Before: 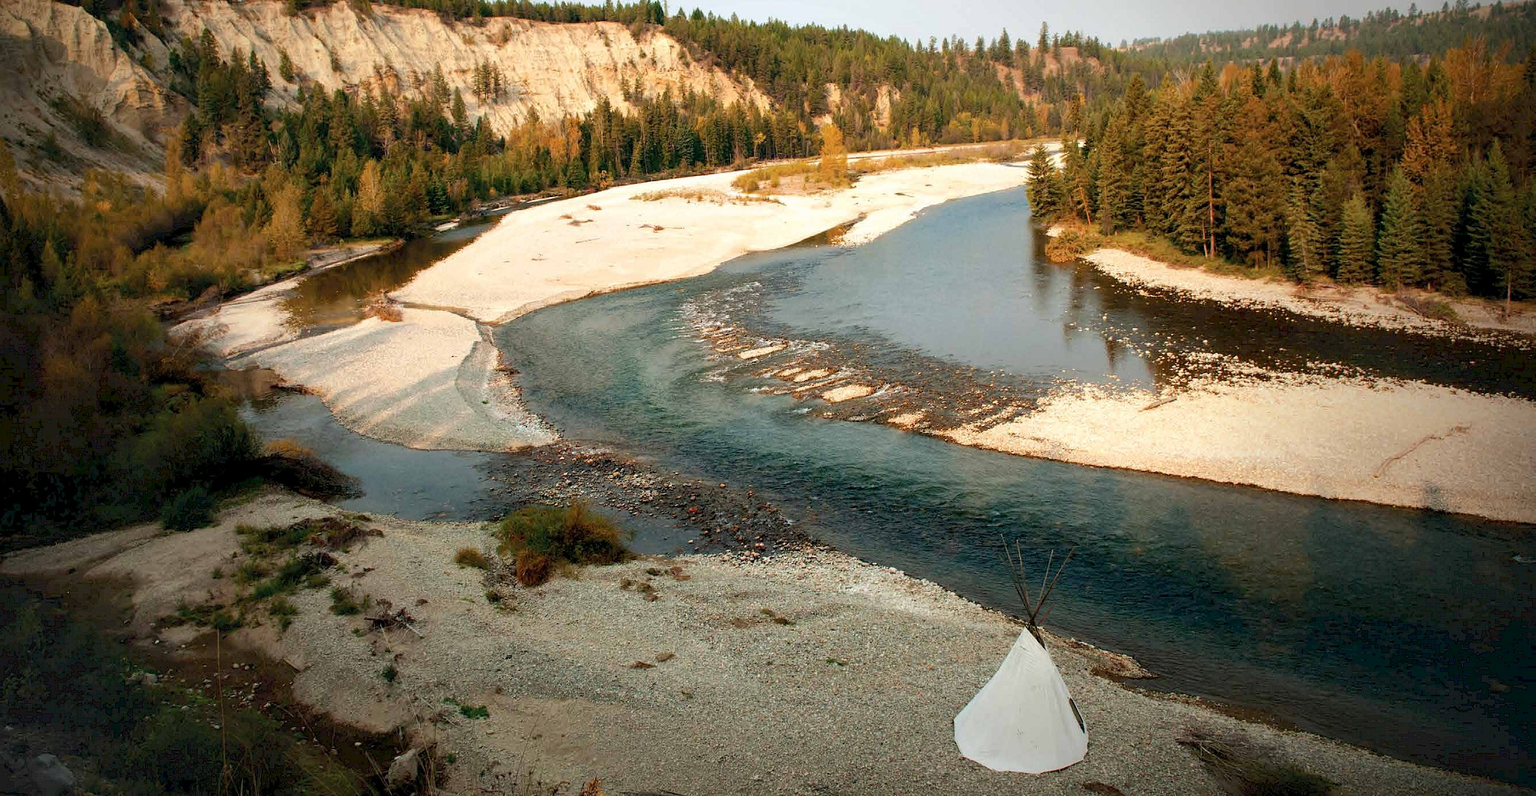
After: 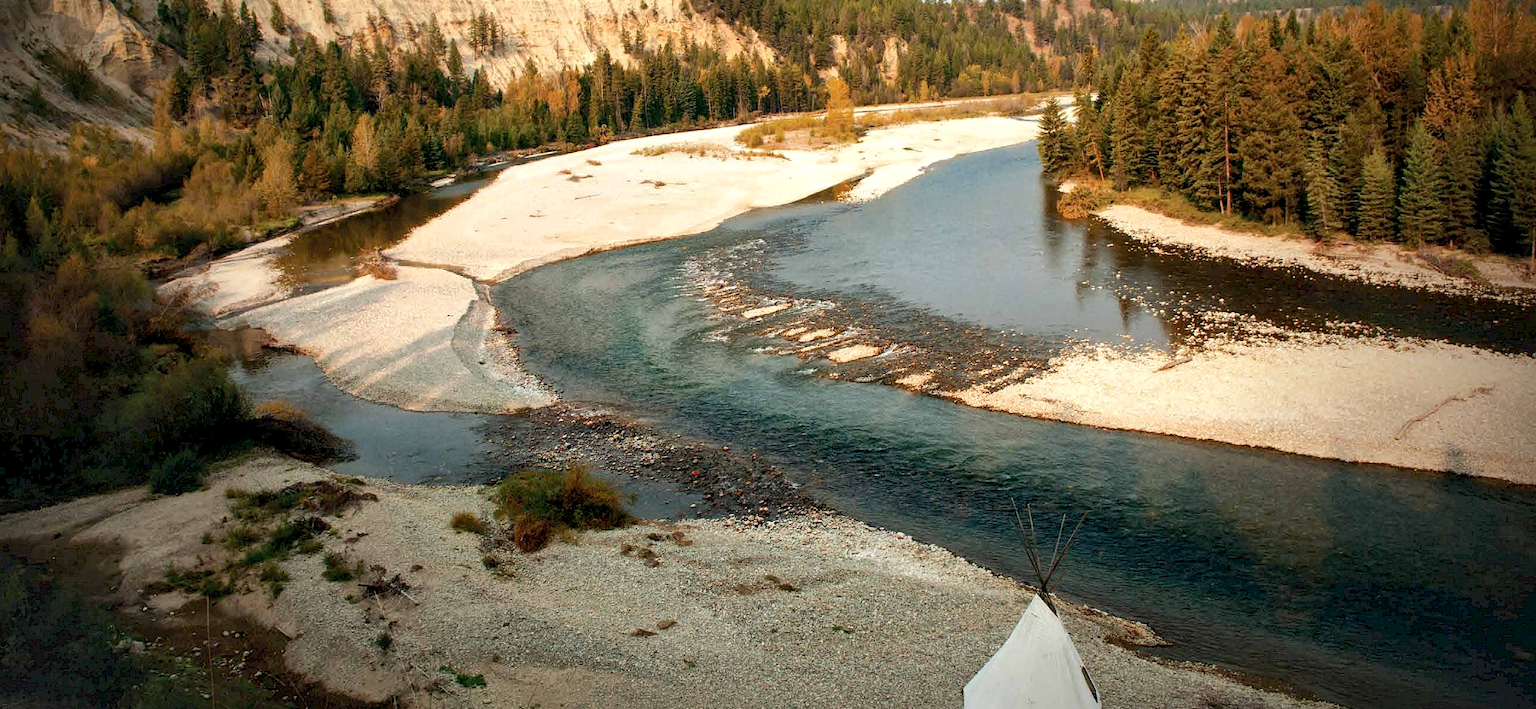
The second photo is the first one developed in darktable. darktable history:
crop: left 1.064%, top 6.194%, right 1.532%, bottom 6.961%
local contrast: mode bilateral grid, contrast 21, coarseness 50, detail 130%, midtone range 0.2
